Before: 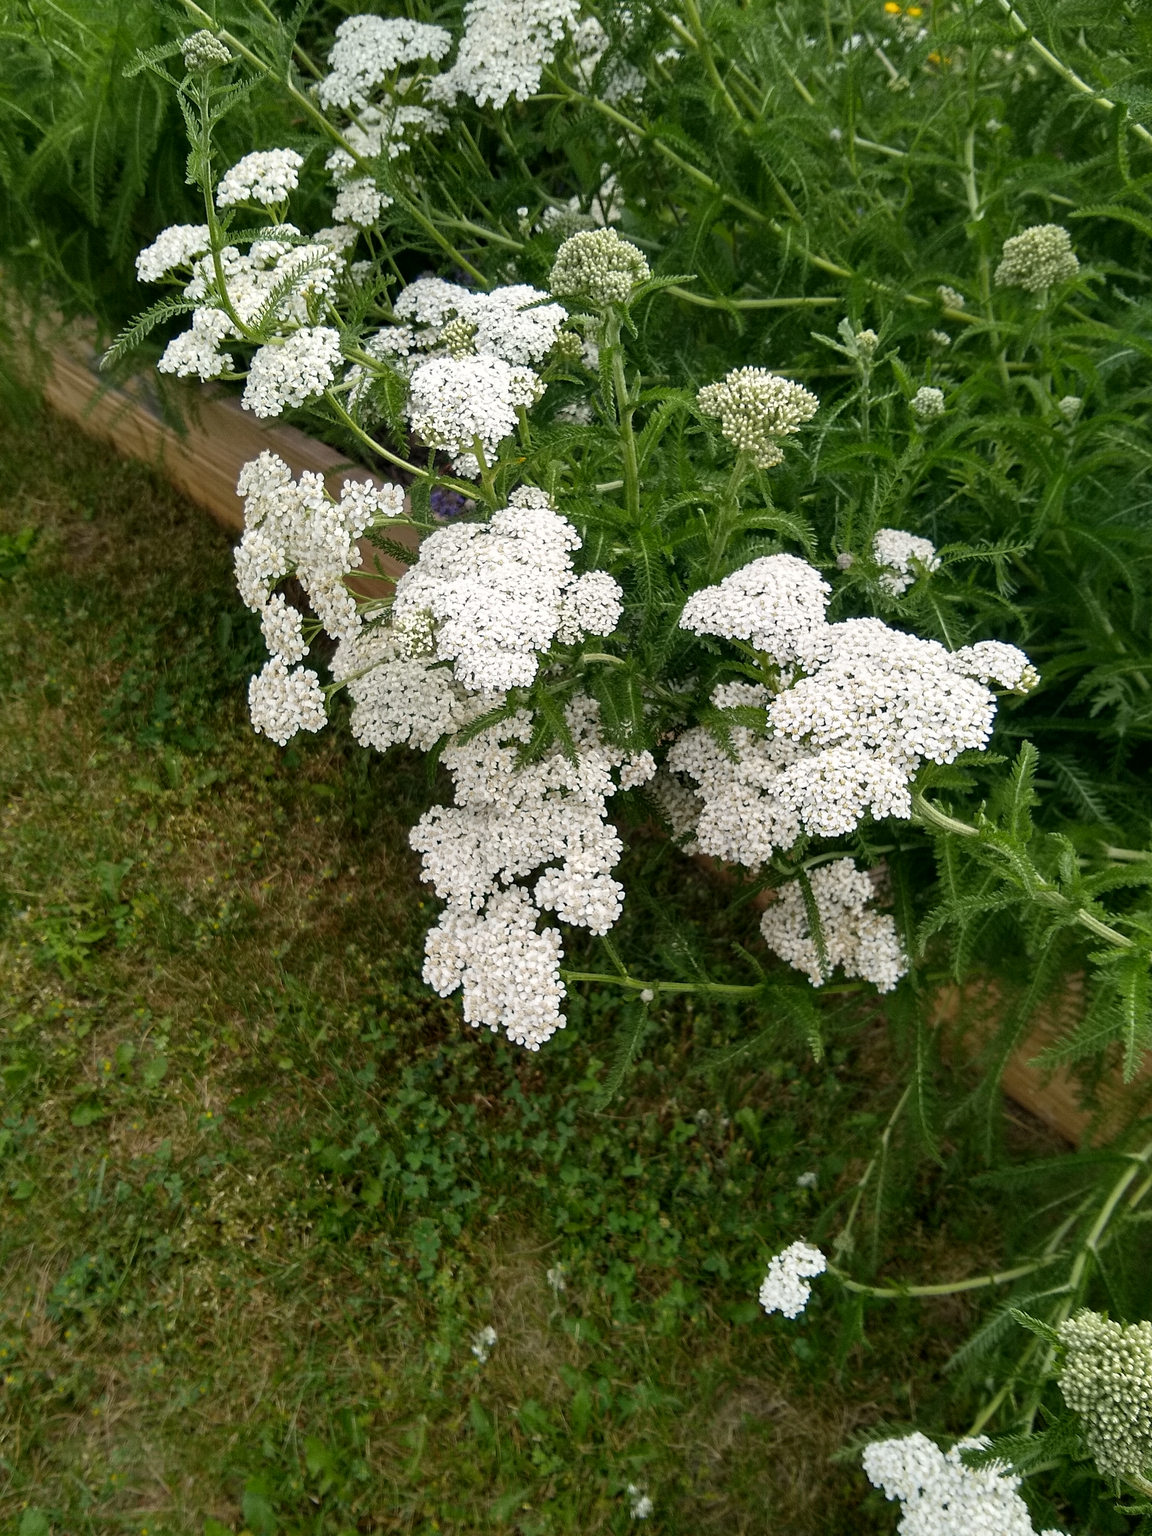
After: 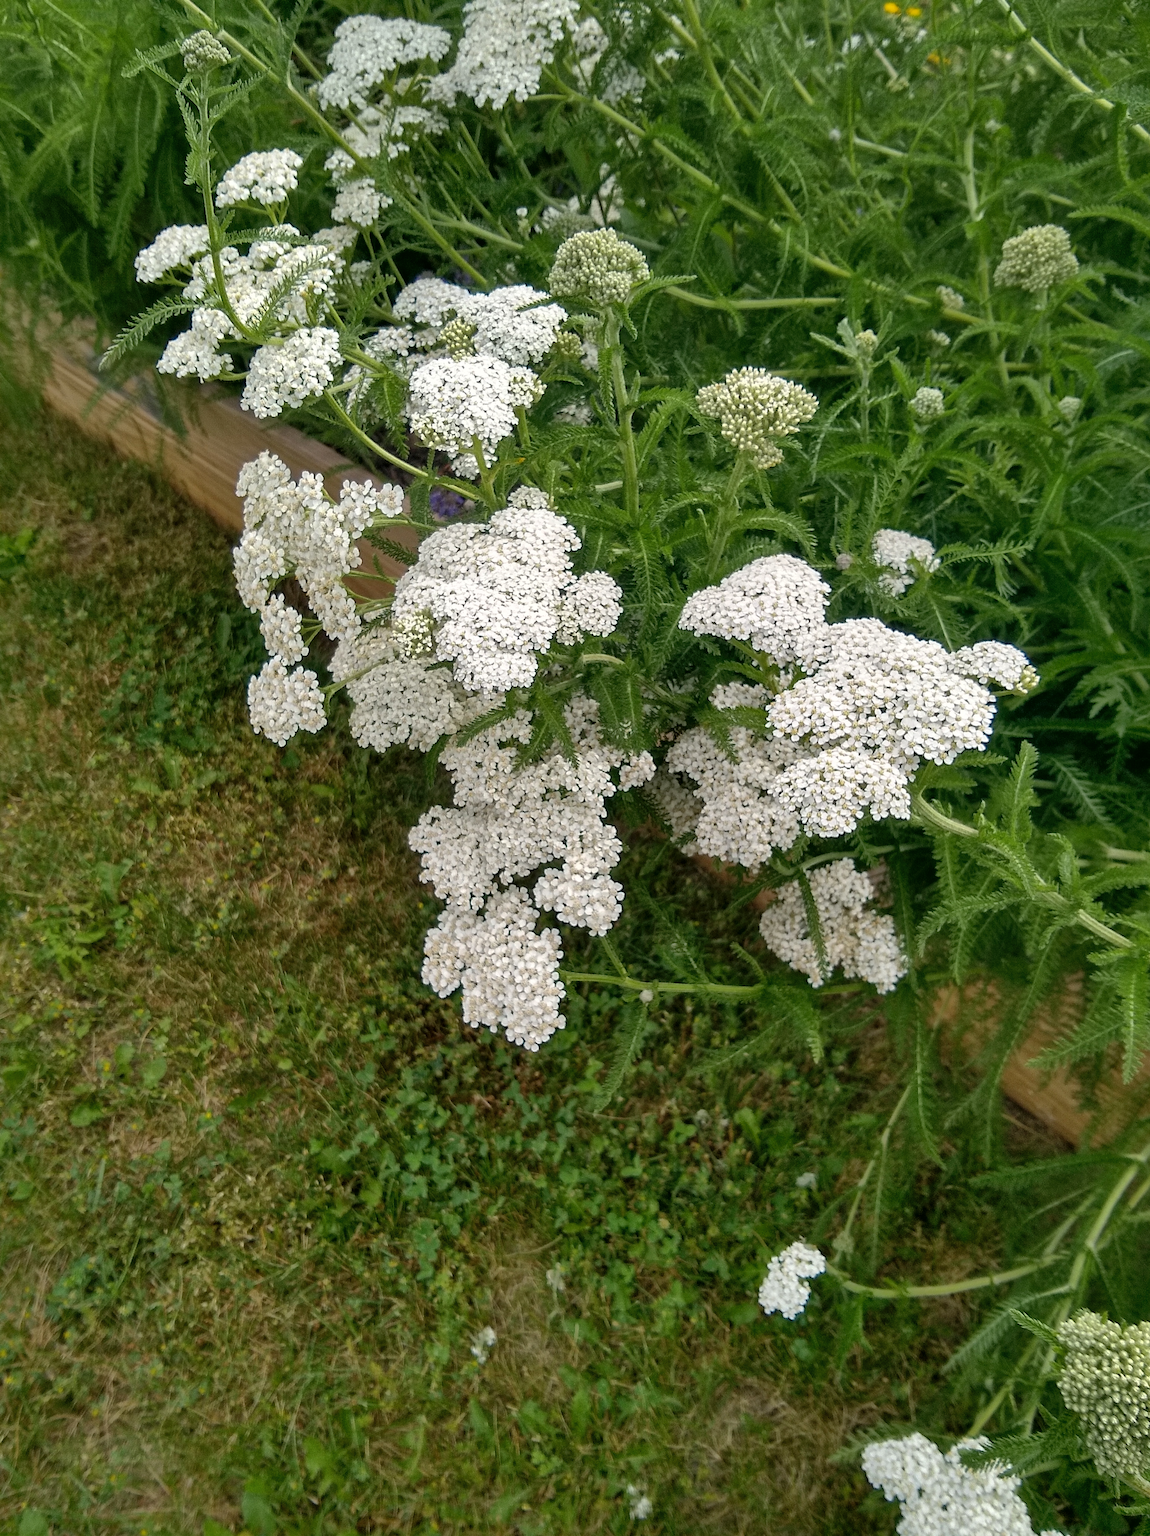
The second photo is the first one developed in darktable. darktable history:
shadows and highlights: on, module defaults
crop and rotate: left 0.126%
